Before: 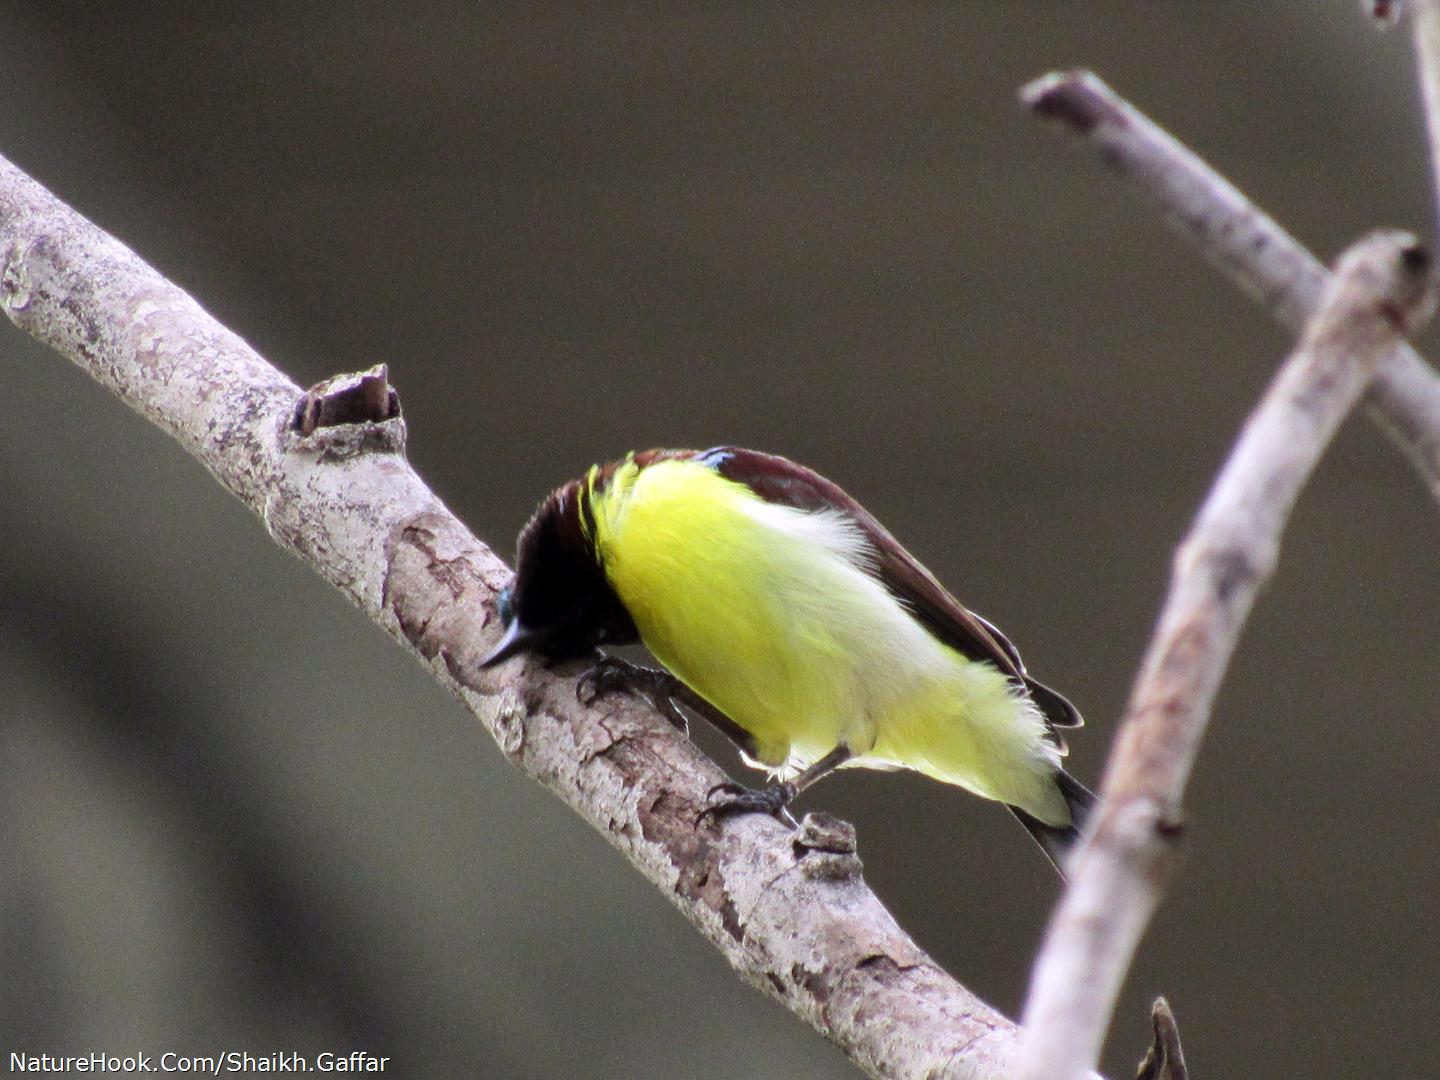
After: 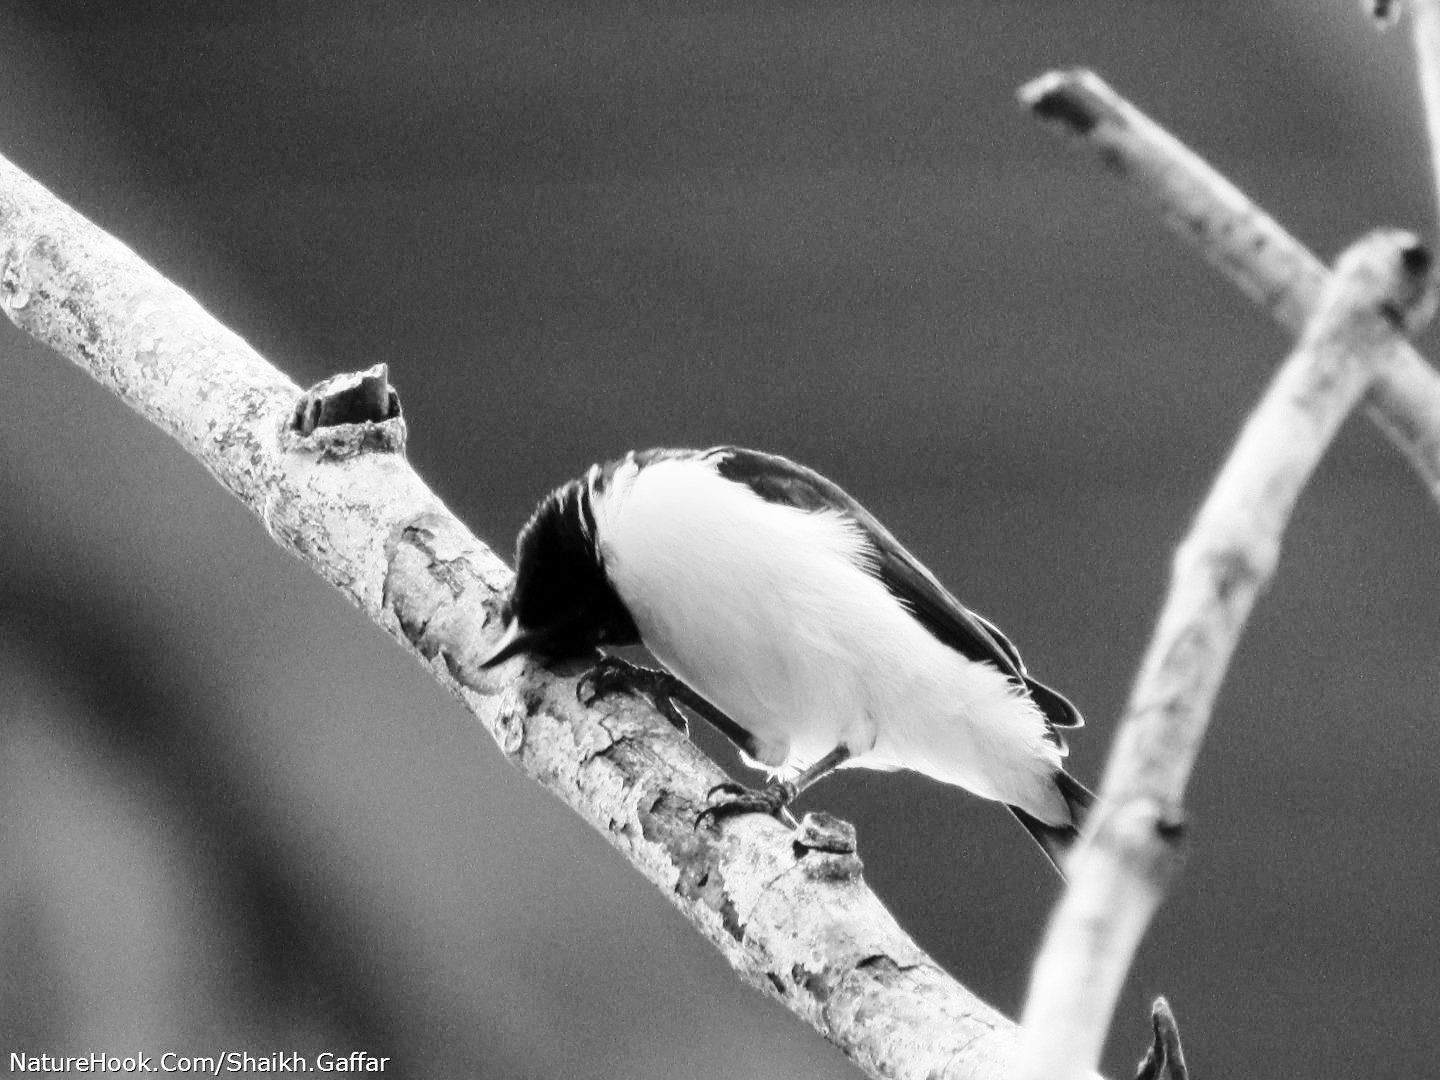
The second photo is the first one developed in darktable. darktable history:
base curve: curves: ch0 [(0, 0) (0.028, 0.03) (0.121, 0.232) (0.46, 0.748) (0.859, 0.968) (1, 1)], preserve colors none
monochrome: size 1
